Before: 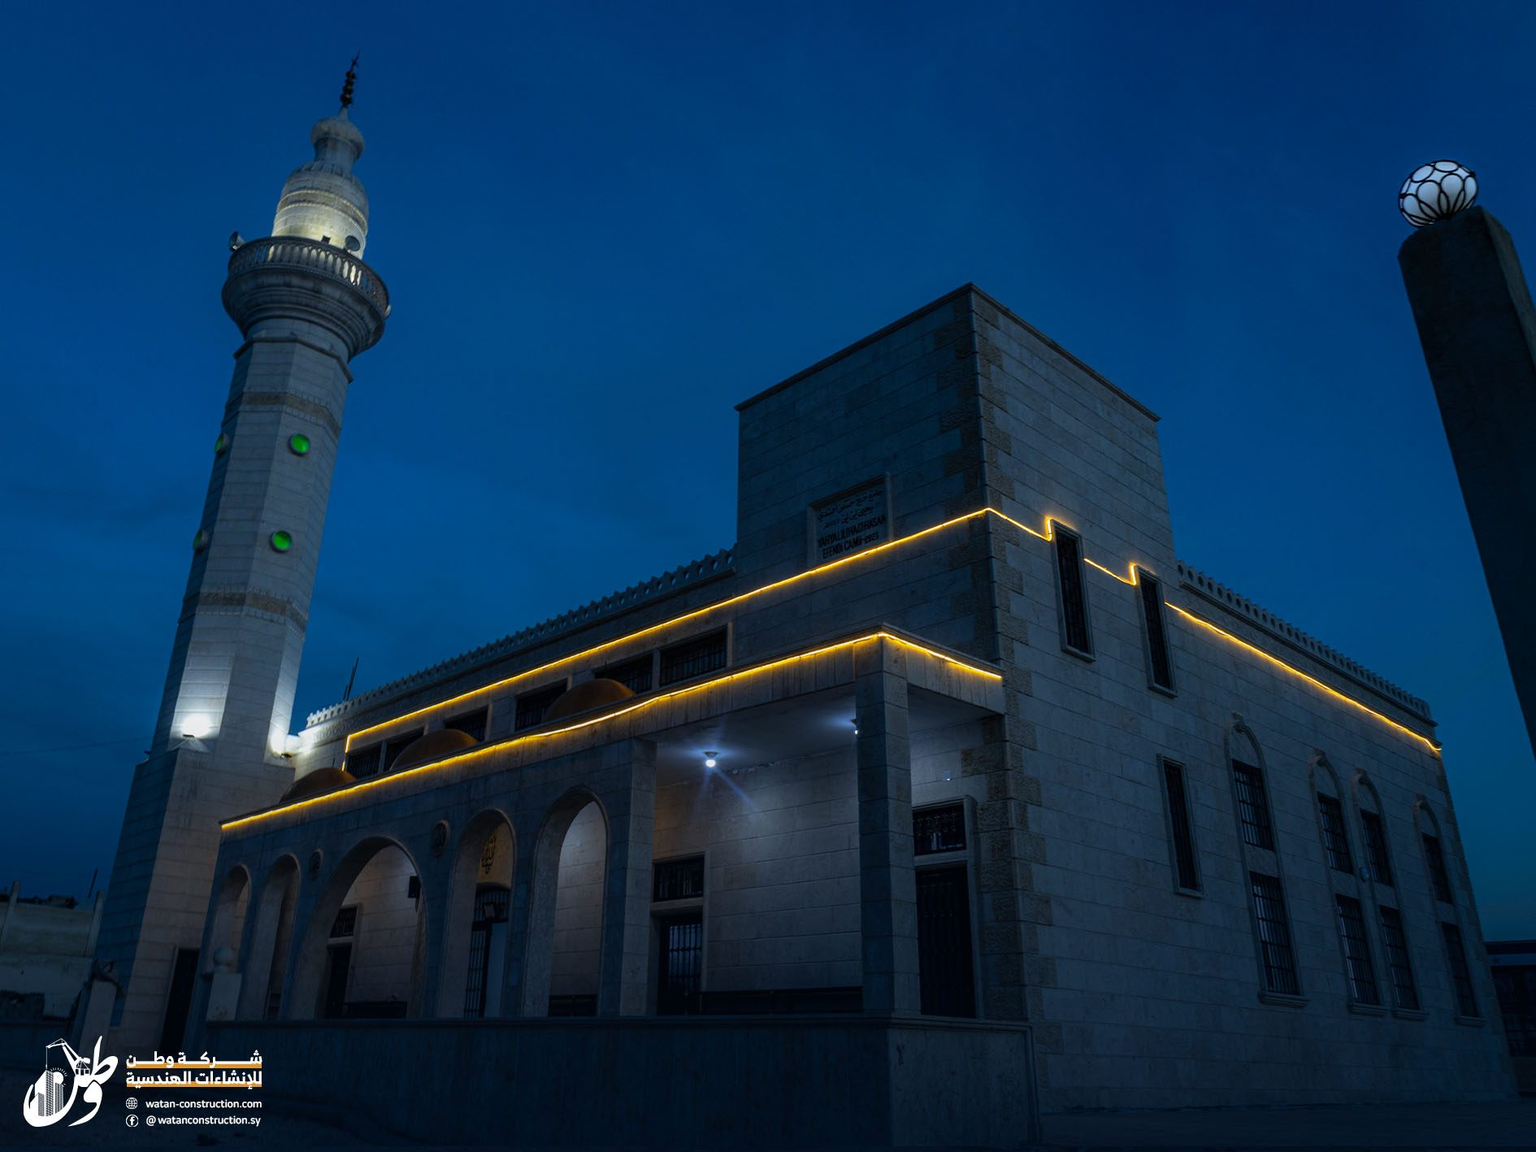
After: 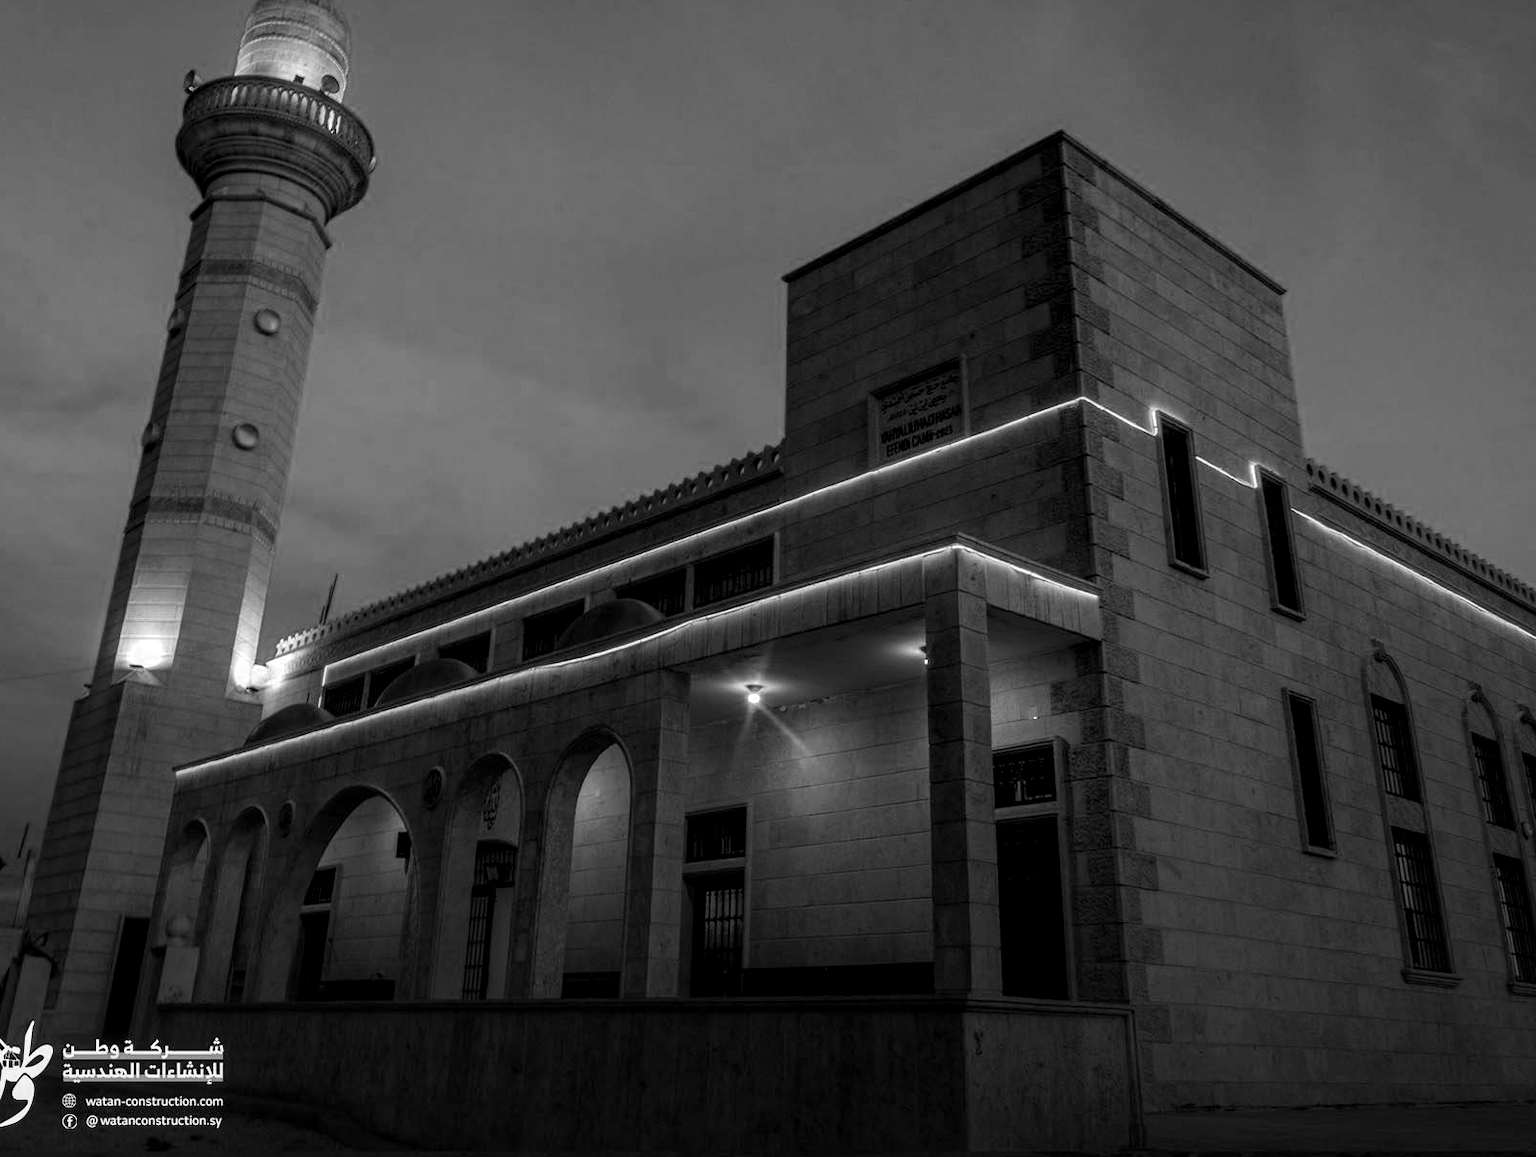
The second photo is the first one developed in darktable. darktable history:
color zones: curves: ch0 [(0, 0.613) (0.01, 0.613) (0.245, 0.448) (0.498, 0.529) (0.642, 0.665) (0.879, 0.777) (0.99, 0.613)]; ch1 [(0, 0) (0.143, 0) (0.286, 0) (0.429, 0) (0.571, 0) (0.714, 0) (0.857, 0)]
crop and rotate: left 4.771%, top 15.031%, right 10.653%
exposure: black level correction 0.001, exposure 0.193 EV, compensate highlight preservation false
local contrast: on, module defaults
